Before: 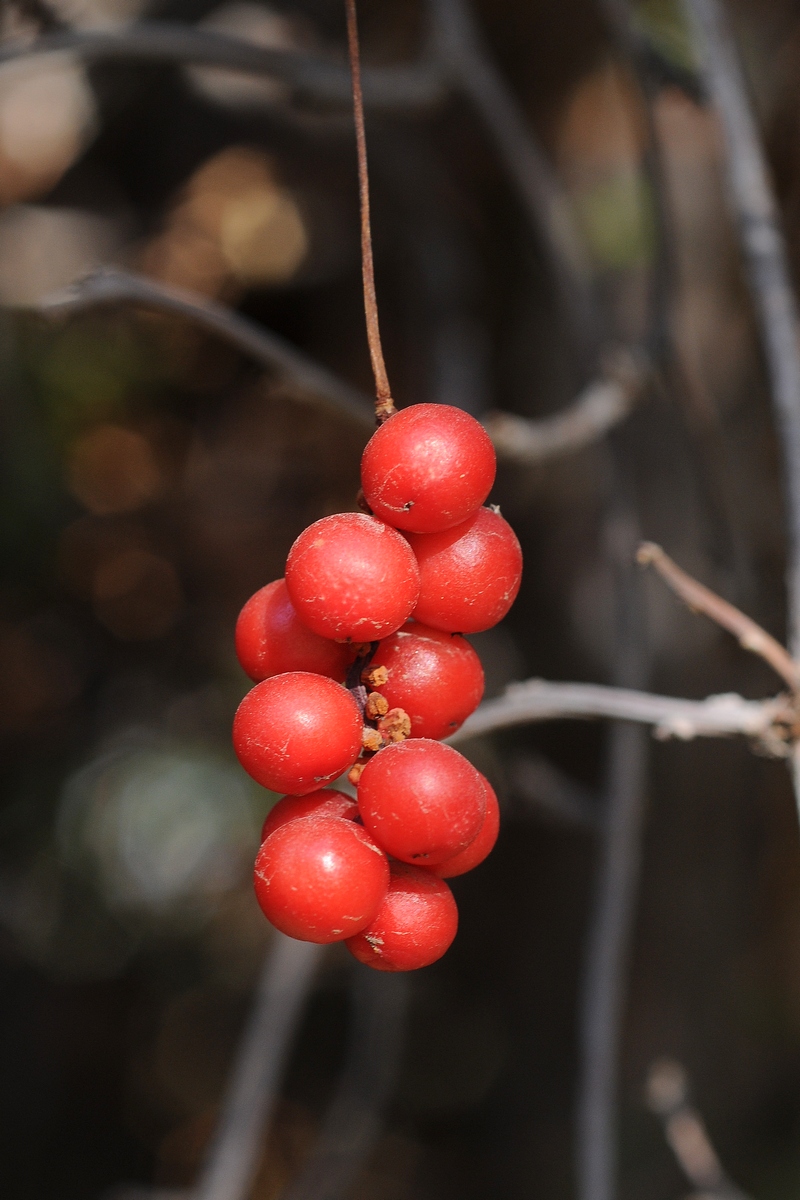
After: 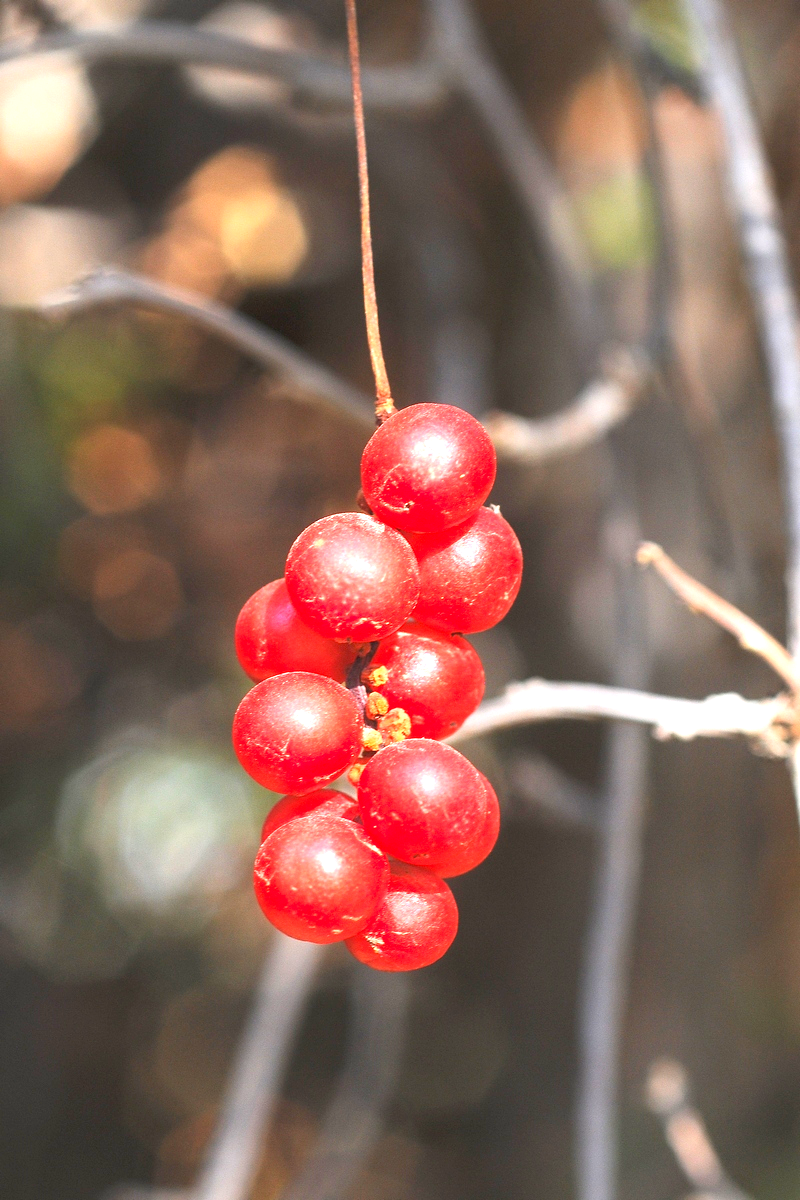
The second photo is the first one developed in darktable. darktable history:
contrast brightness saturation: contrast -0.104, brightness 0.053, saturation 0.08
exposure: black level correction 0, exposure 1.69 EV, compensate exposure bias true, compensate highlight preservation false
